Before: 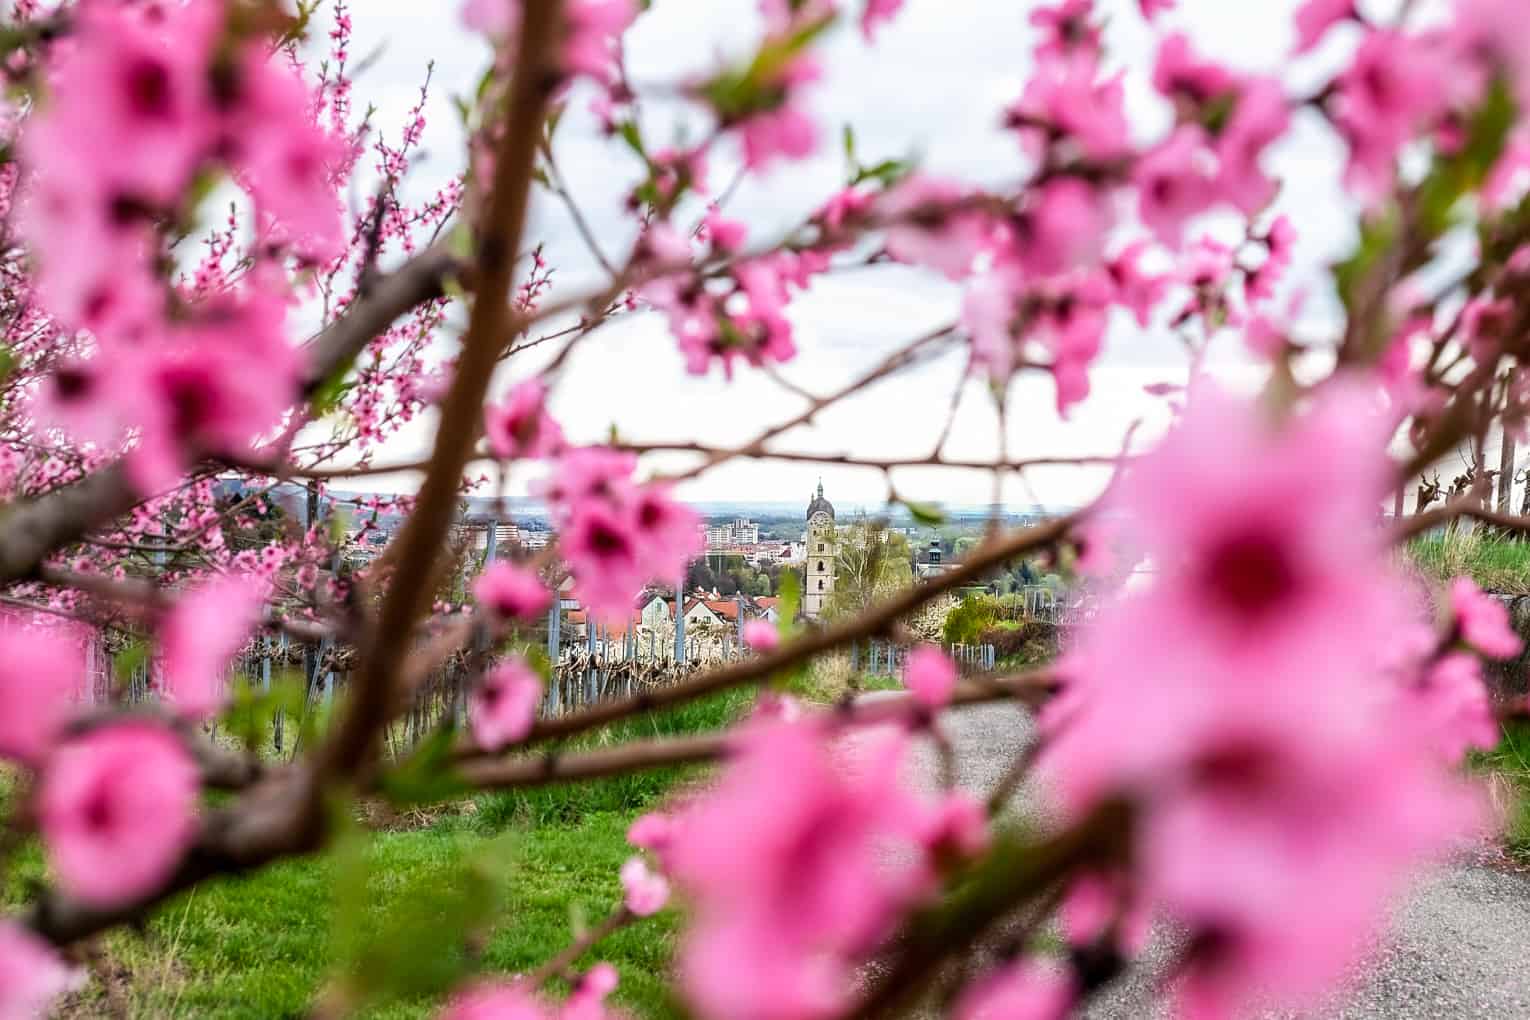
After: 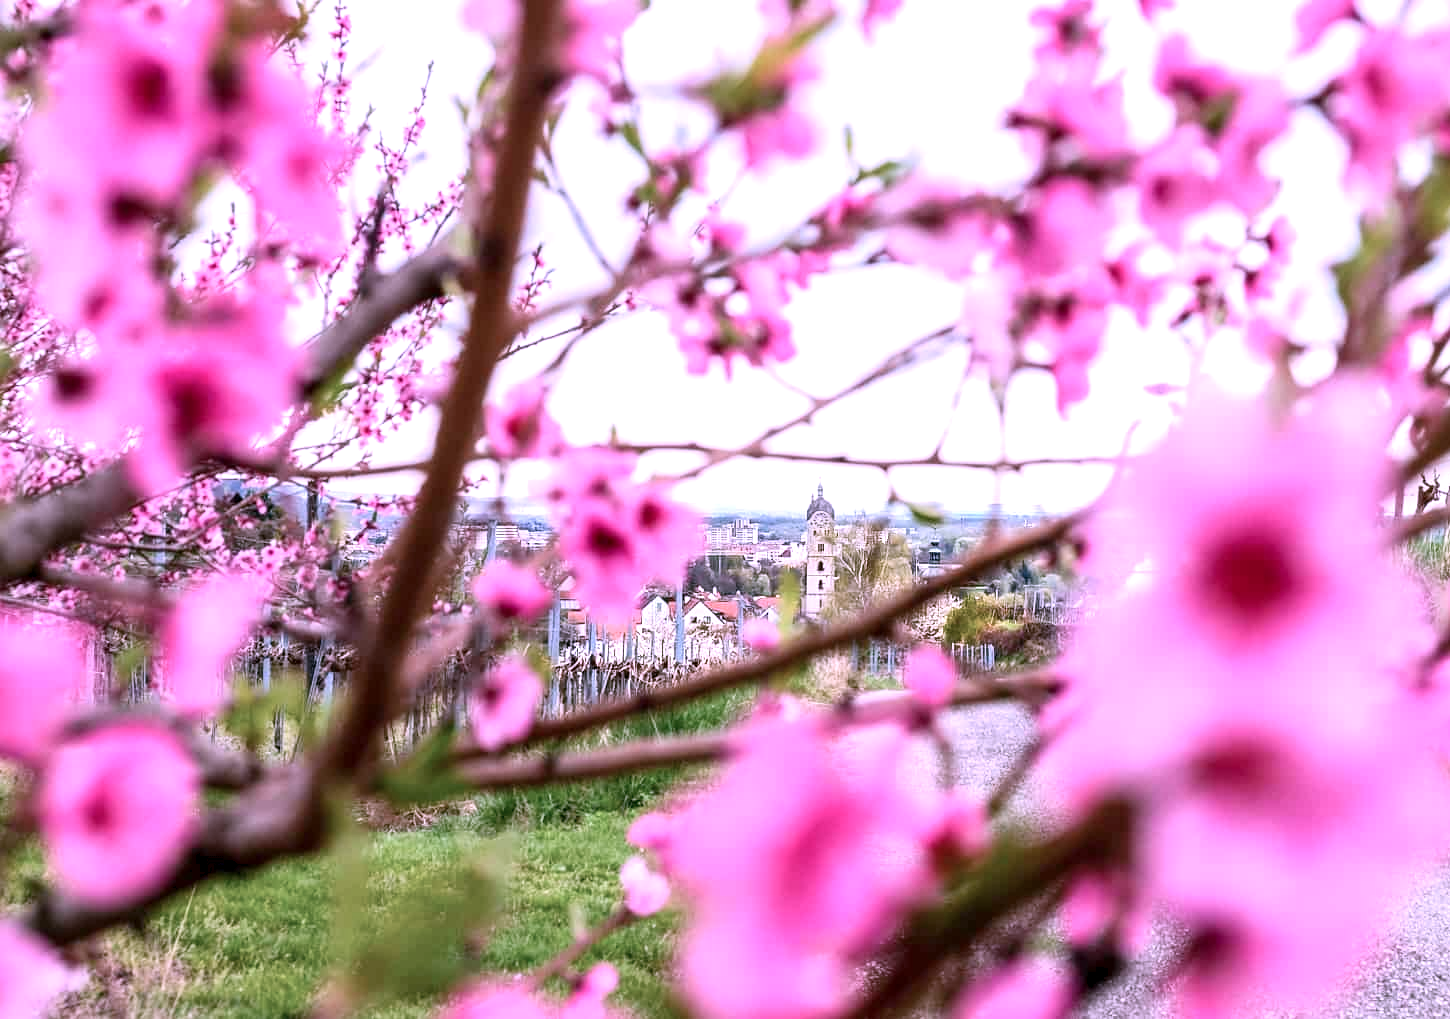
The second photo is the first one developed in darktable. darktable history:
crop and rotate: left 0%, right 5.209%
levels: black 8.51%, levels [0, 0.478, 1]
color correction: highlights a* 15.09, highlights b* -25.51
exposure: black level correction 0.001, exposure 0.499 EV, compensate highlight preservation false
contrast brightness saturation: contrast 0.107, saturation -0.162
